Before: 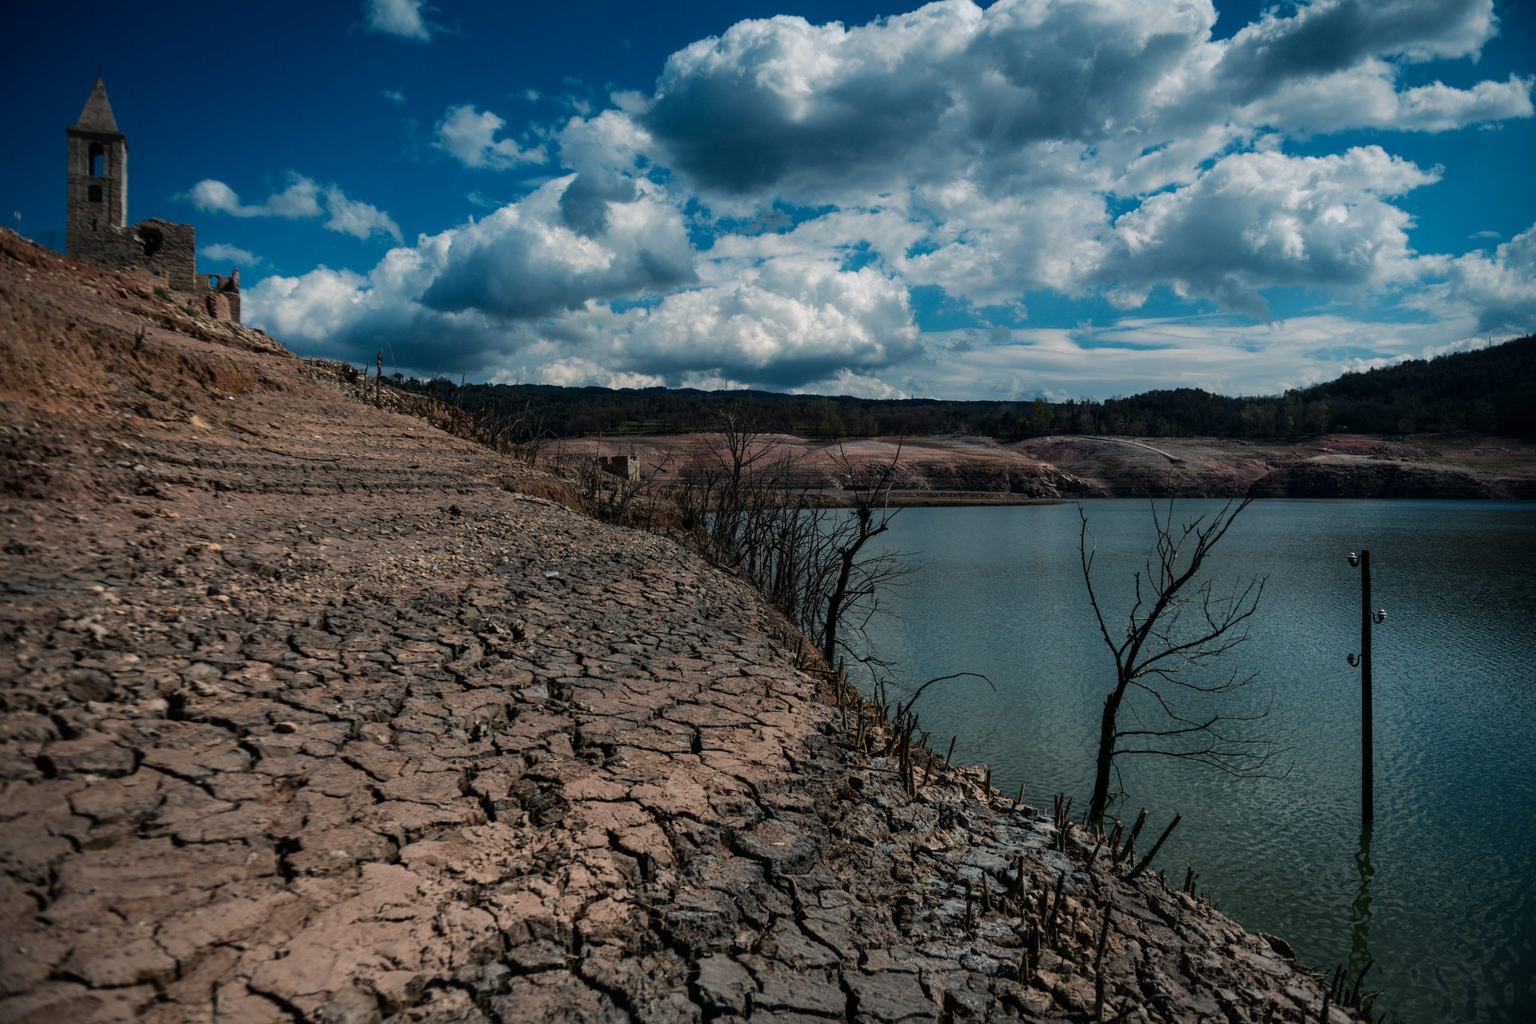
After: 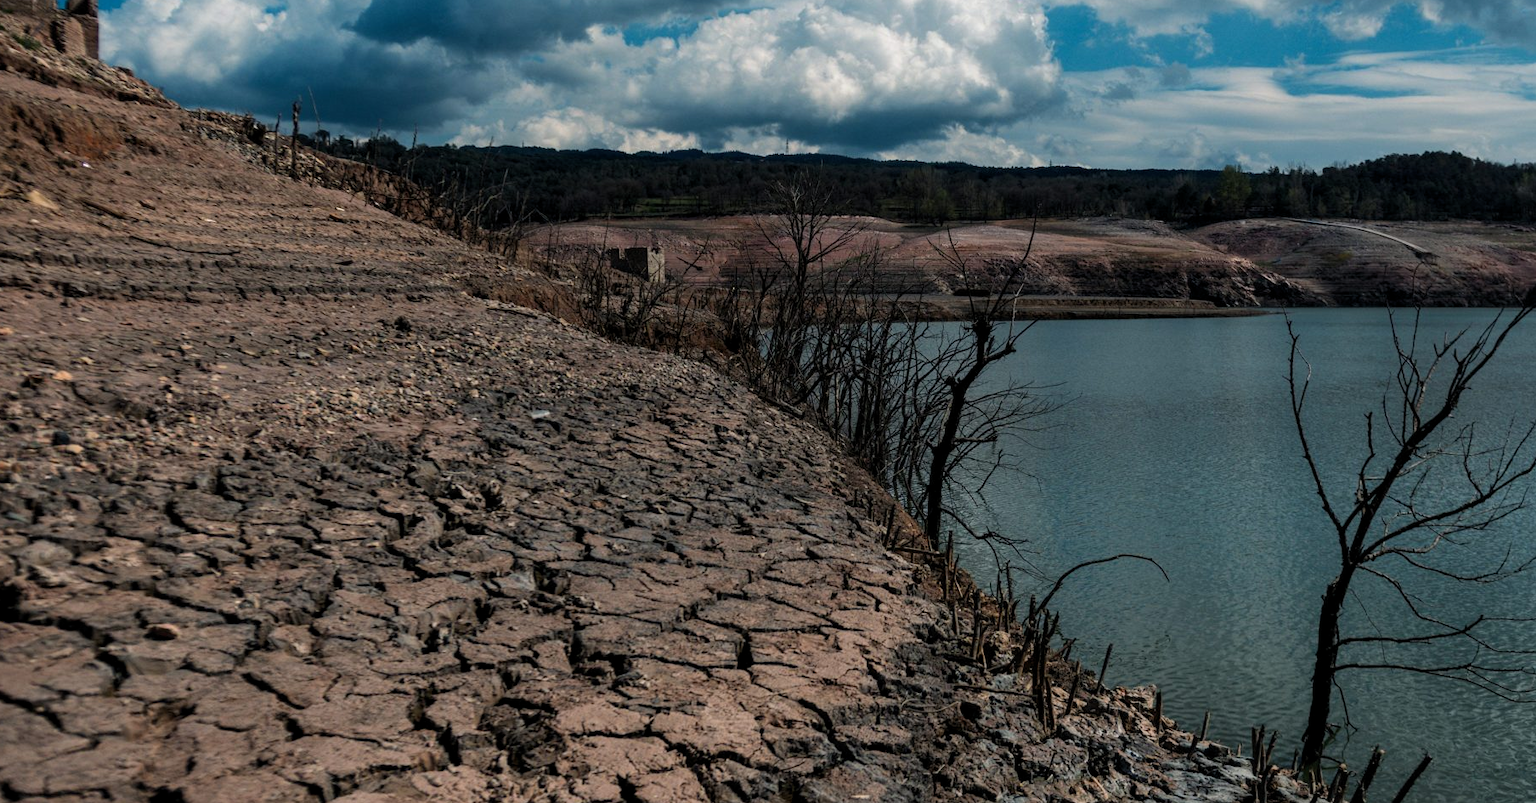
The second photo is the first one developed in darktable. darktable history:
crop: left 11.107%, top 27.495%, right 18.261%, bottom 17.08%
levels: levels [0.016, 0.492, 0.969]
